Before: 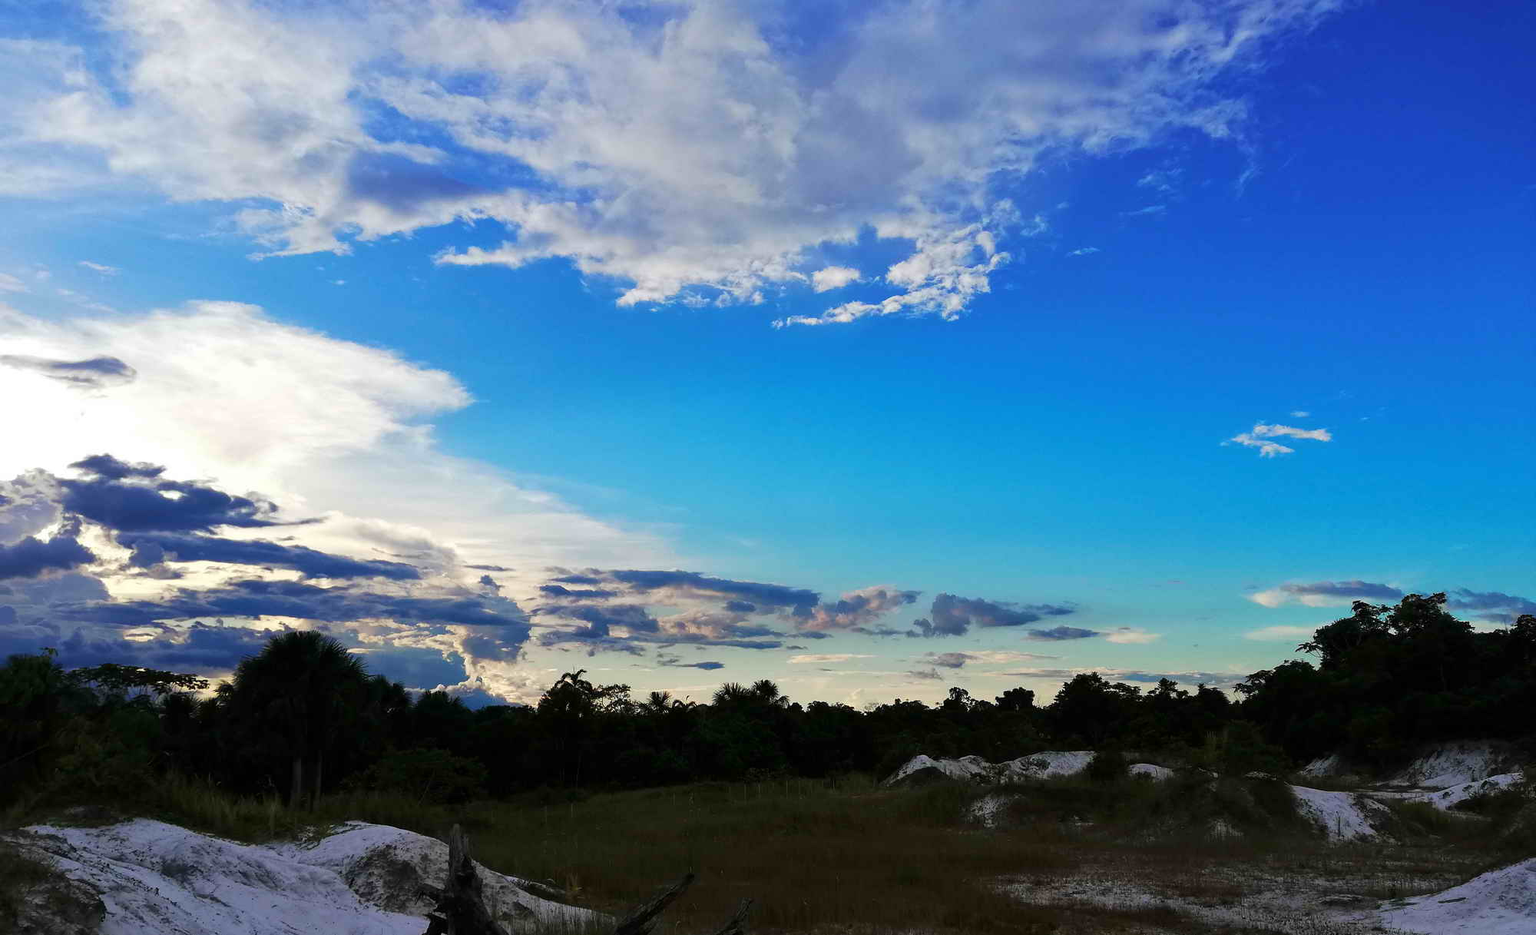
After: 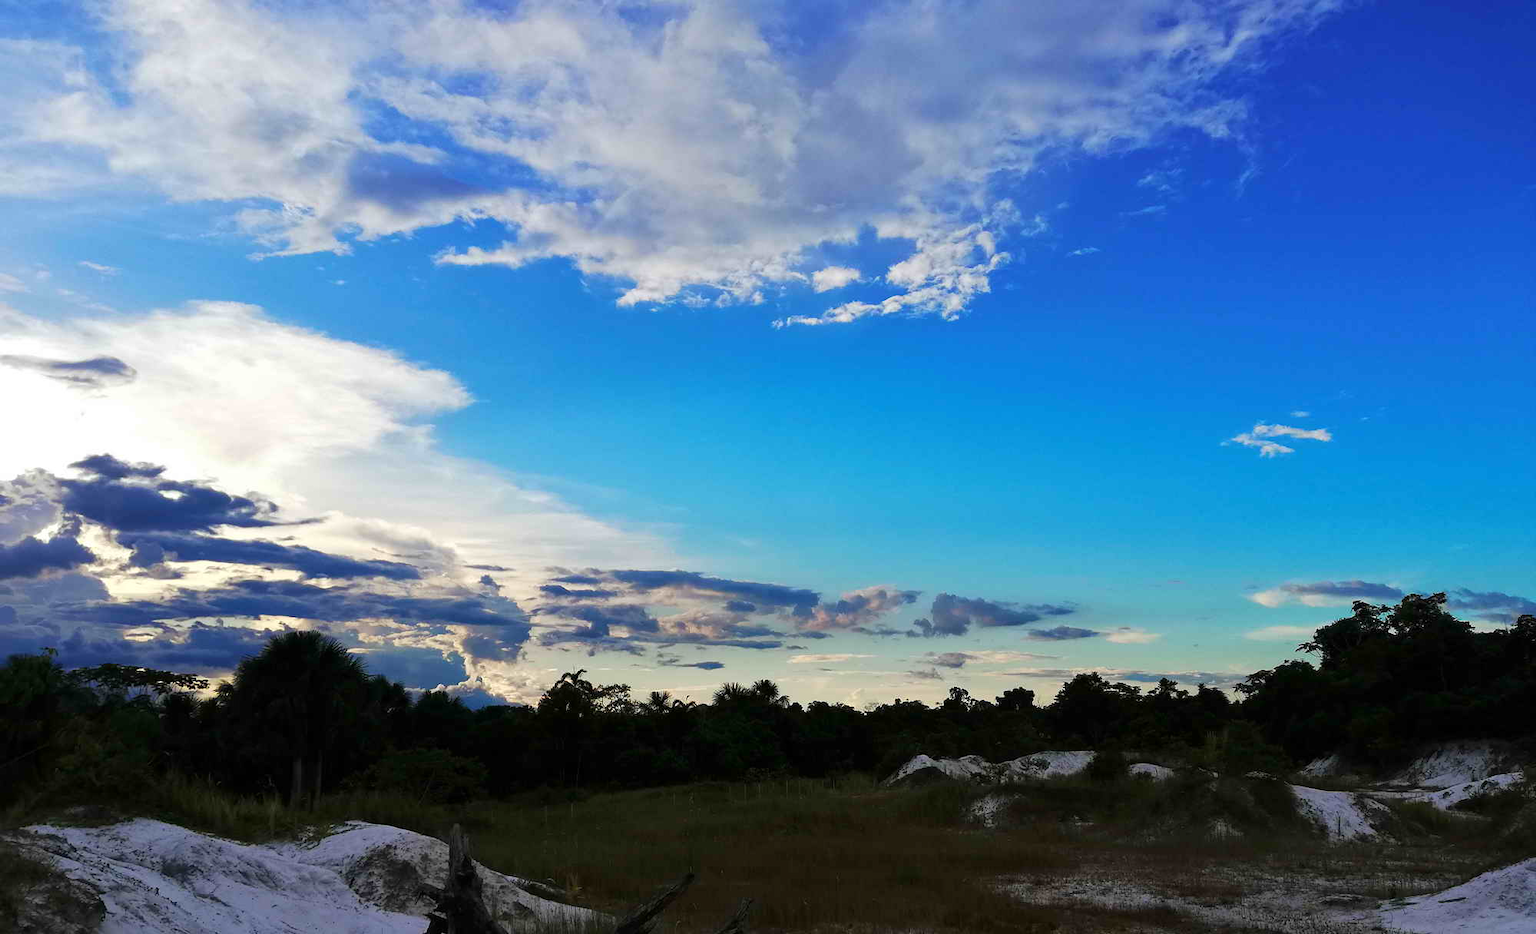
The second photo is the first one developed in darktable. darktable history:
tone equalizer: on, module defaults
levels: levels [0, 0.498, 1]
